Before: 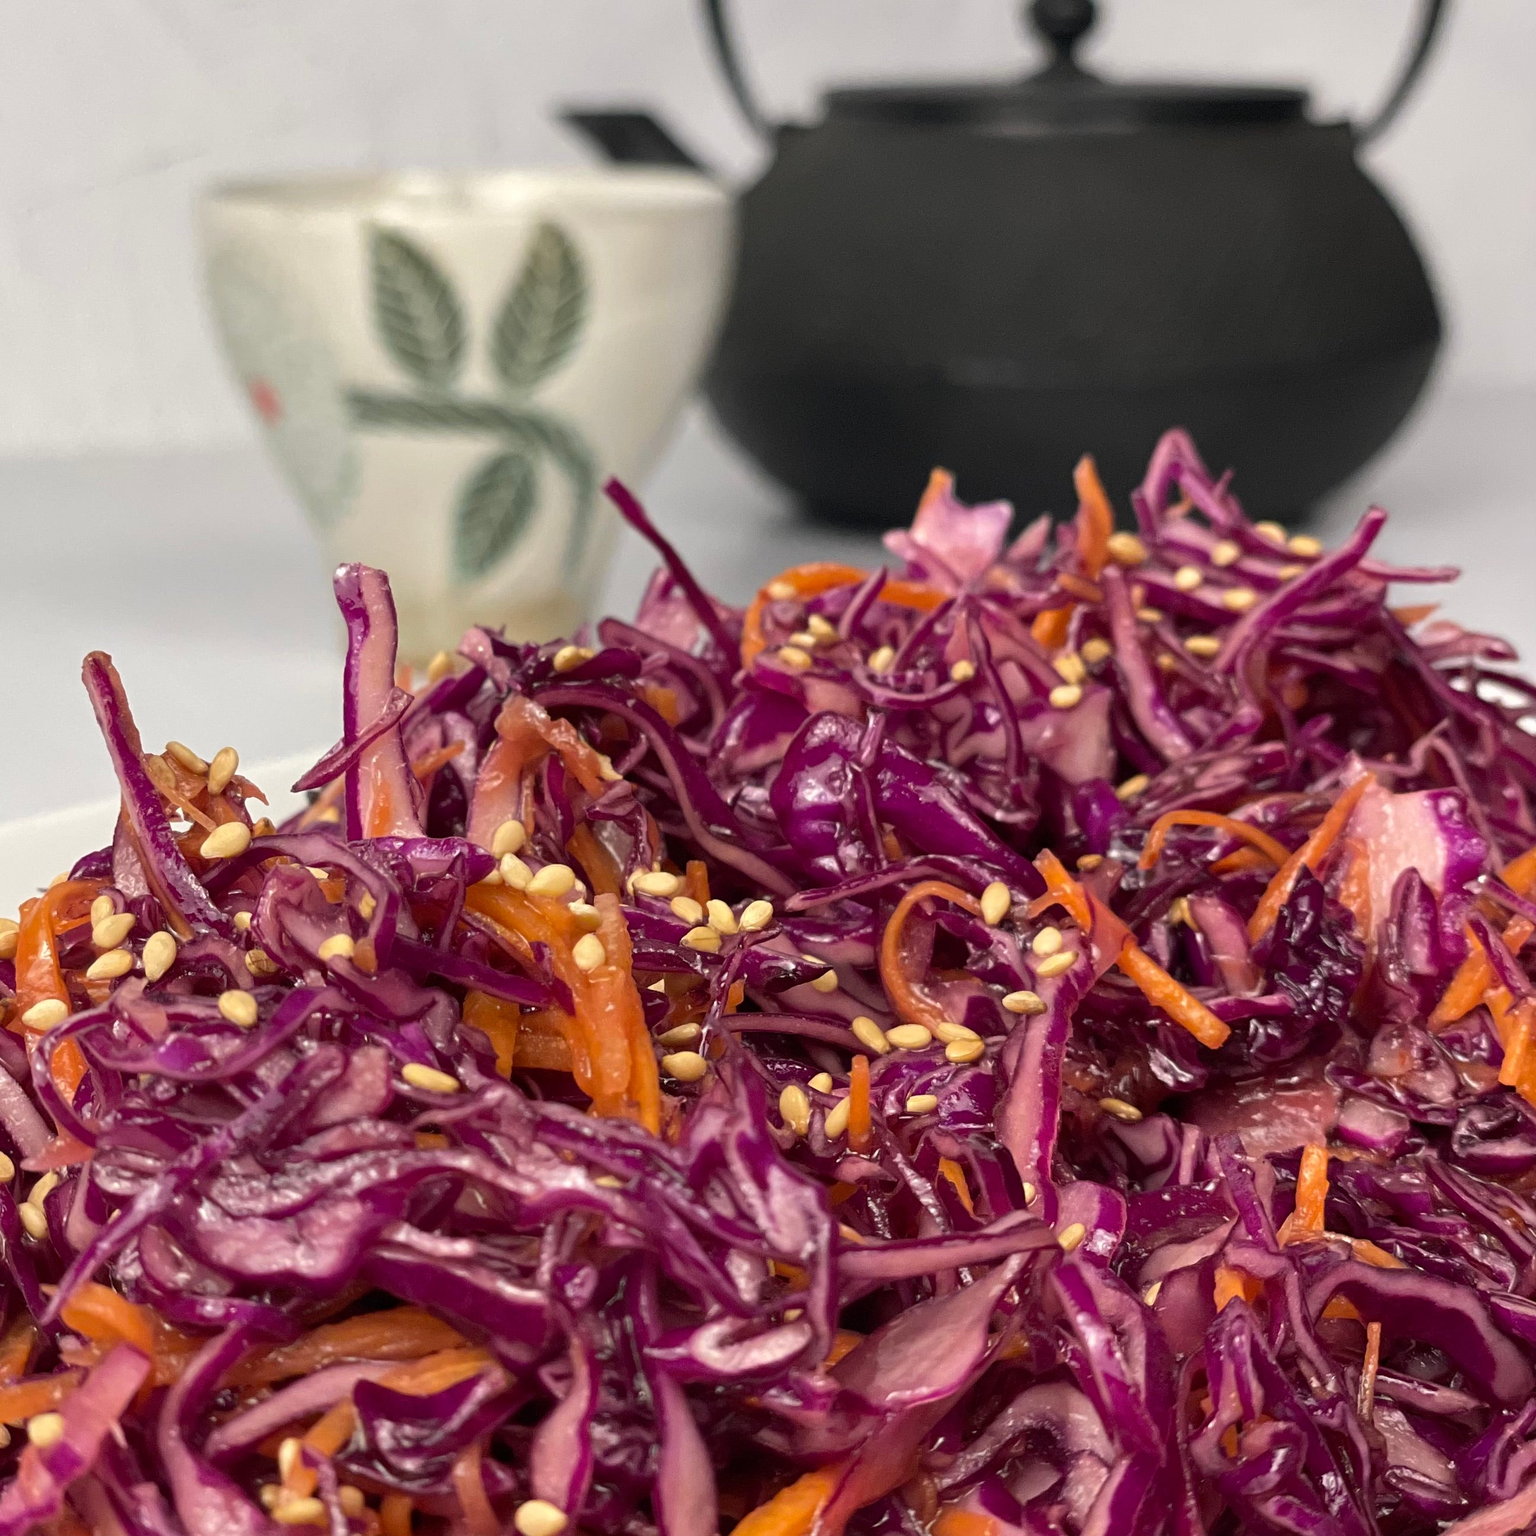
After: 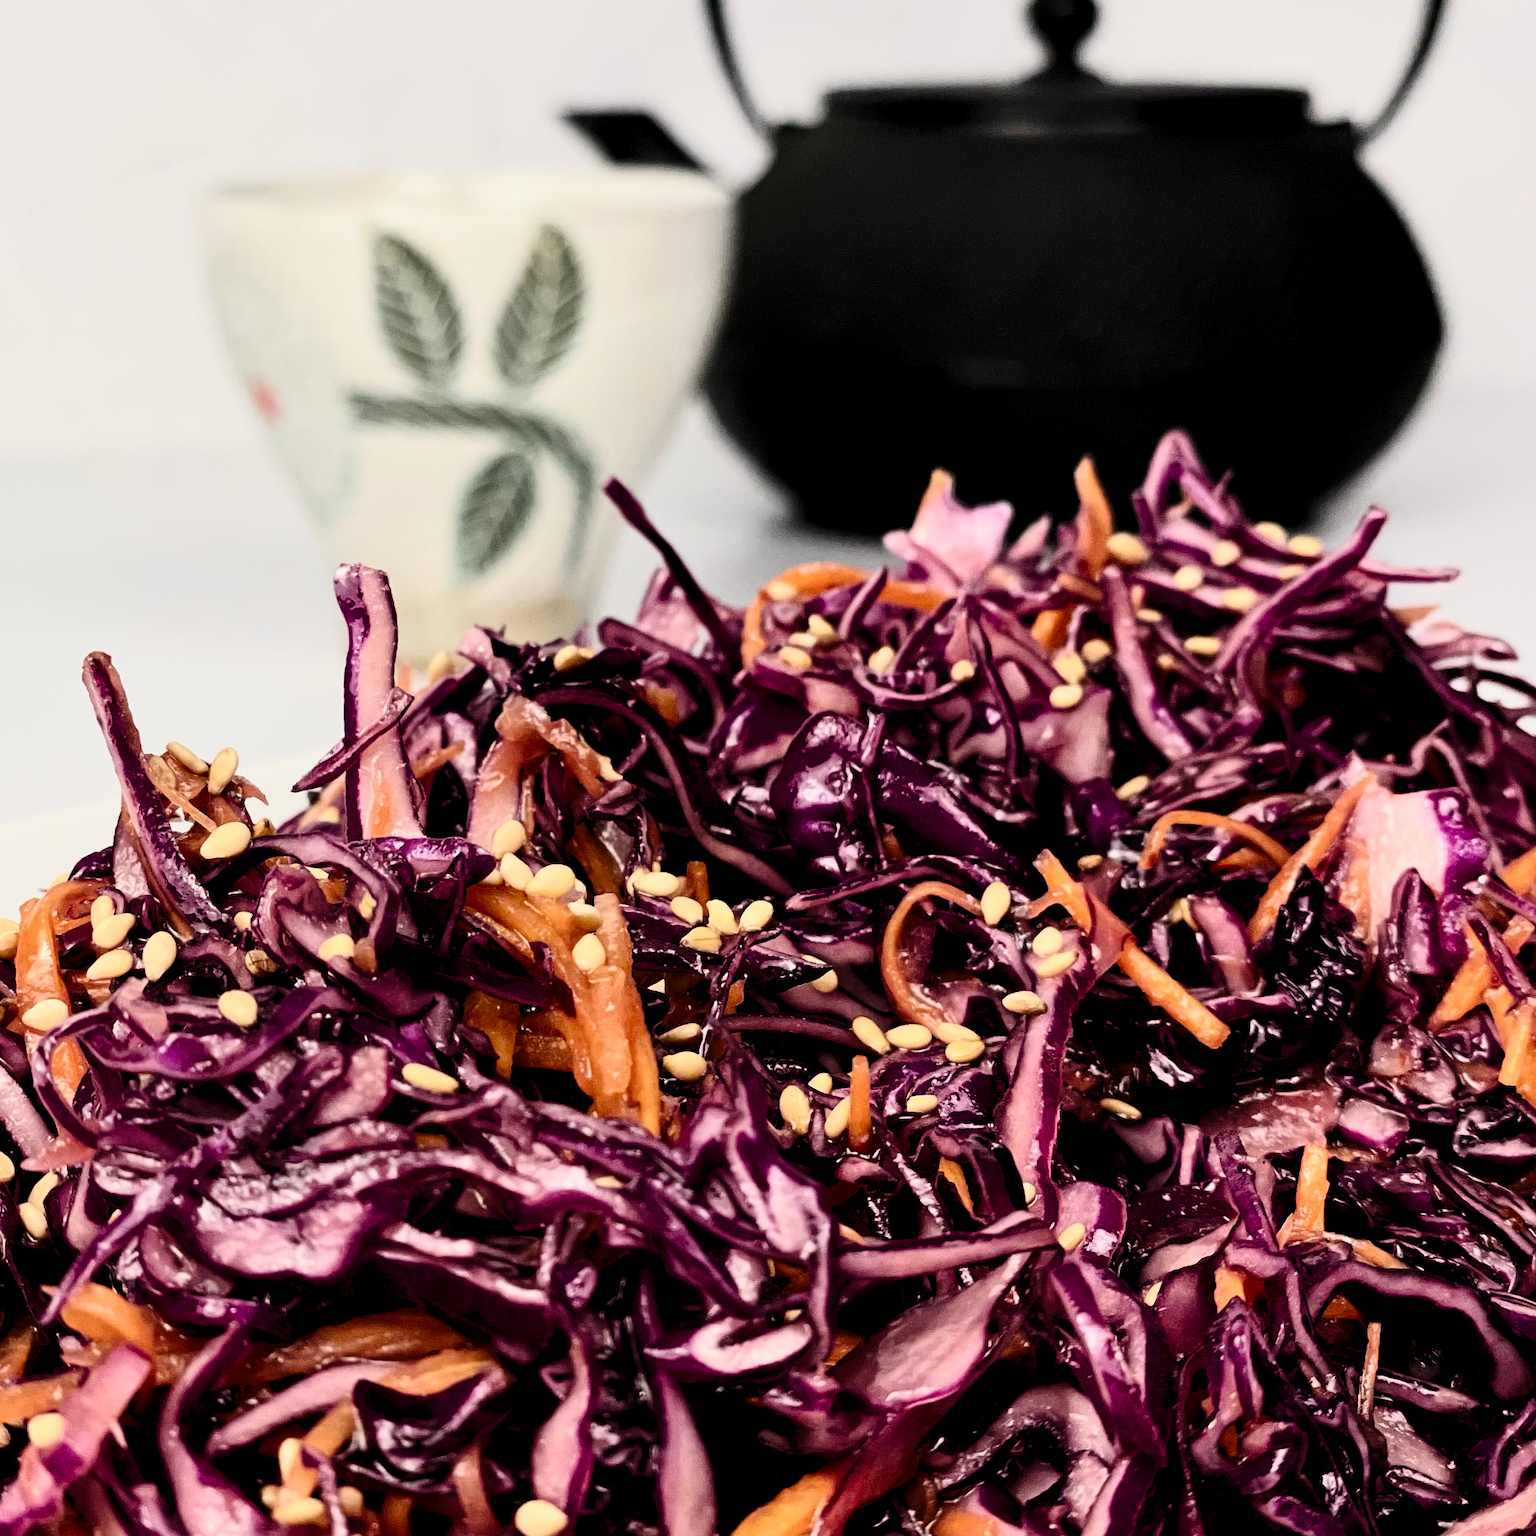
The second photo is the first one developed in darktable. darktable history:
contrast brightness saturation: contrast 0.5, saturation -0.1
tone curve: curves: ch0 [(0.047, 0) (0.292, 0.352) (0.657, 0.678) (1, 0.958)], color space Lab, linked channels, preserve colors none
